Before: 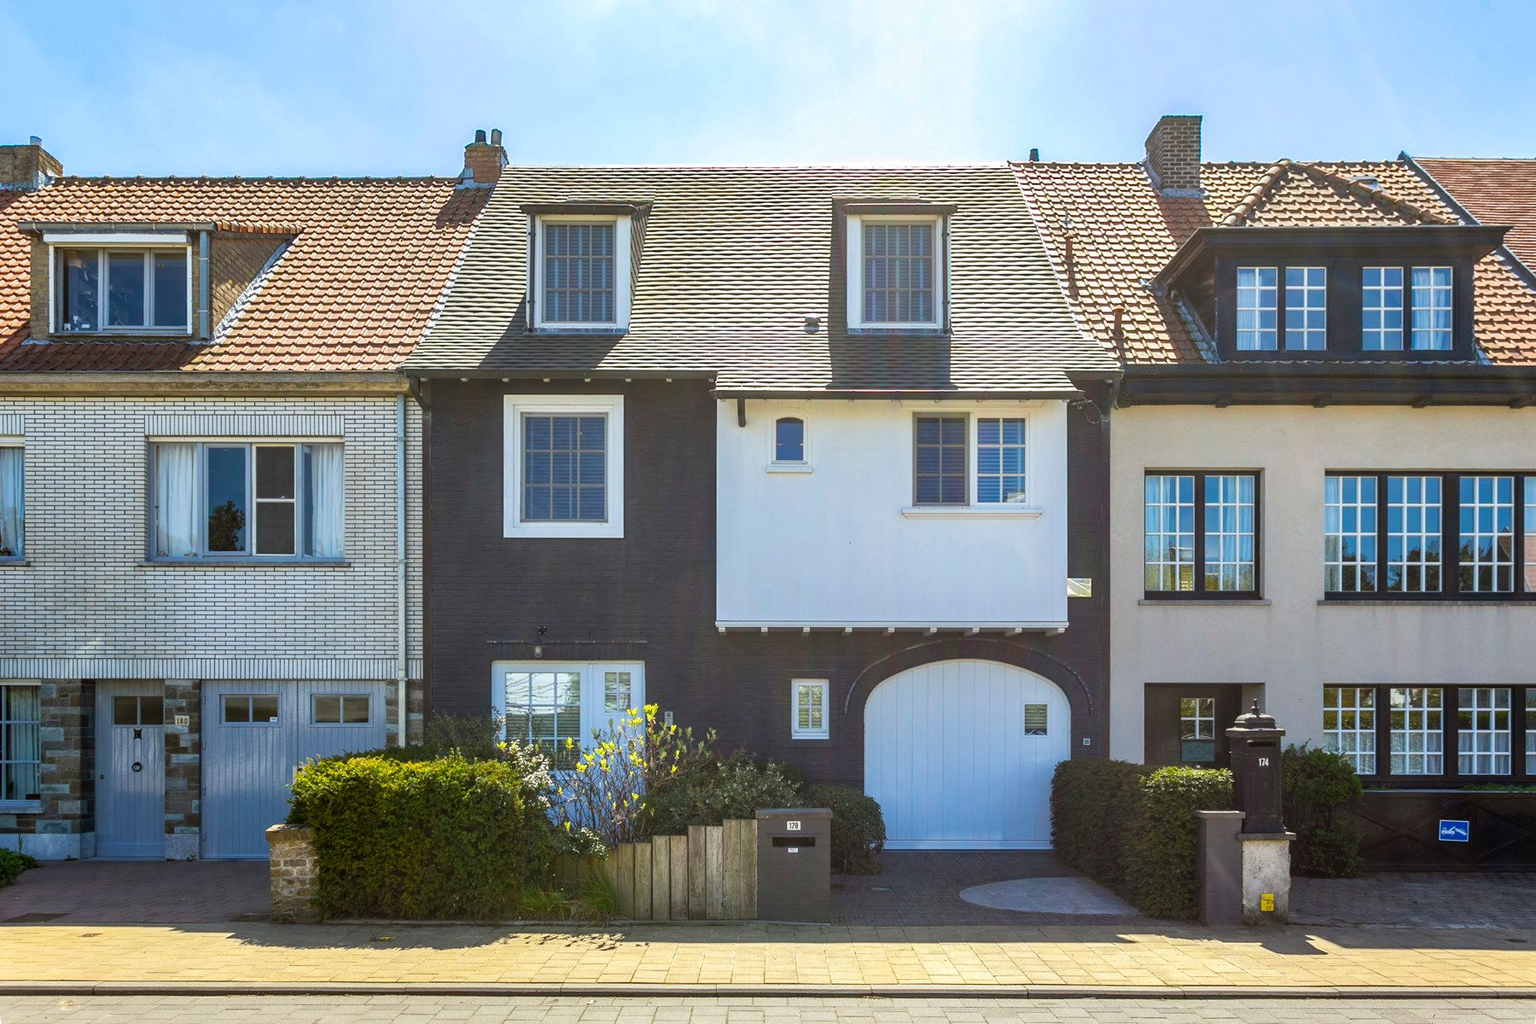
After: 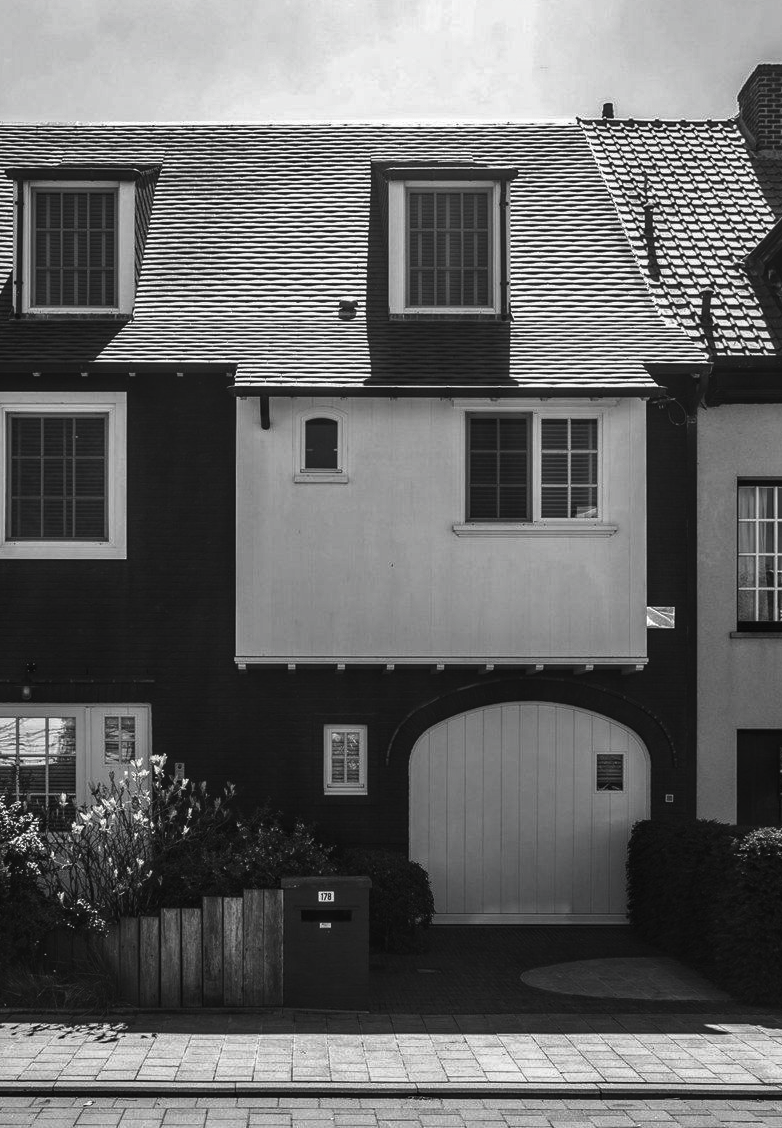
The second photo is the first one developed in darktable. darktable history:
local contrast: detail 109%
crop: left 33.605%, top 5.965%, right 22.929%
exposure: exposure 0.128 EV, compensate highlight preservation false
contrast brightness saturation: contrast -0.028, brightness -0.61, saturation -0.98
